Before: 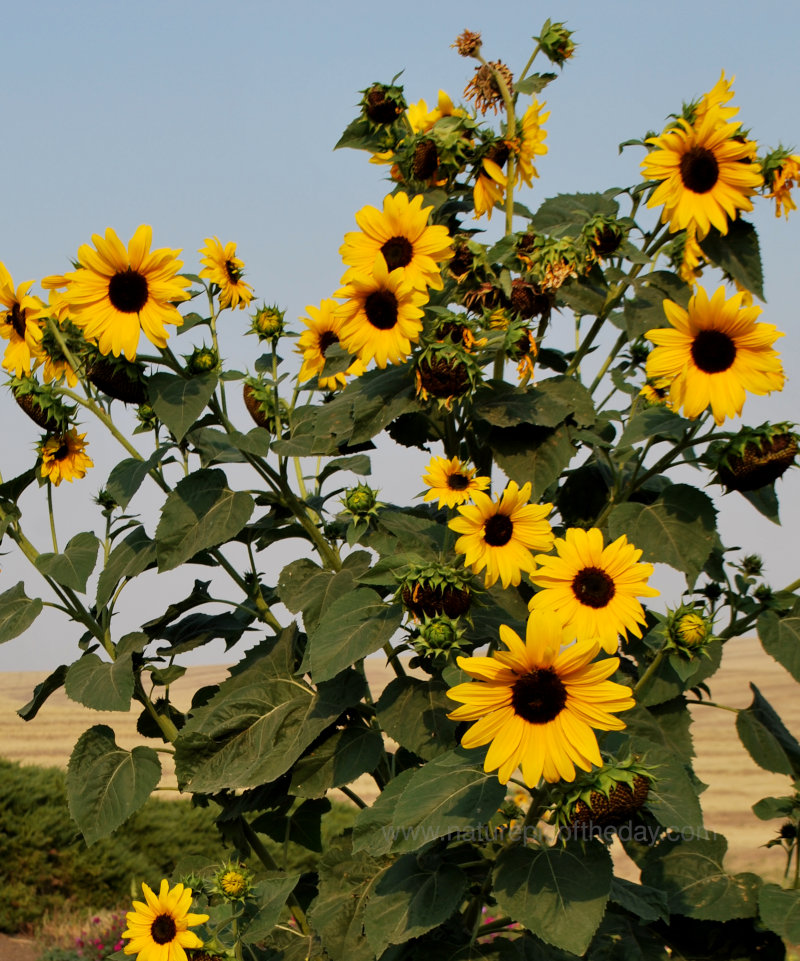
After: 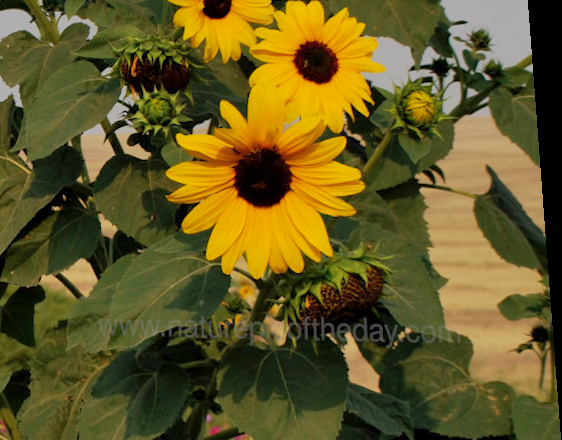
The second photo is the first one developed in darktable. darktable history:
rotate and perspective: rotation 0.128°, lens shift (vertical) -0.181, lens shift (horizontal) -0.044, shear 0.001, automatic cropping off
crop and rotate: left 35.509%, top 50.238%, bottom 4.934%
shadows and highlights: on, module defaults
